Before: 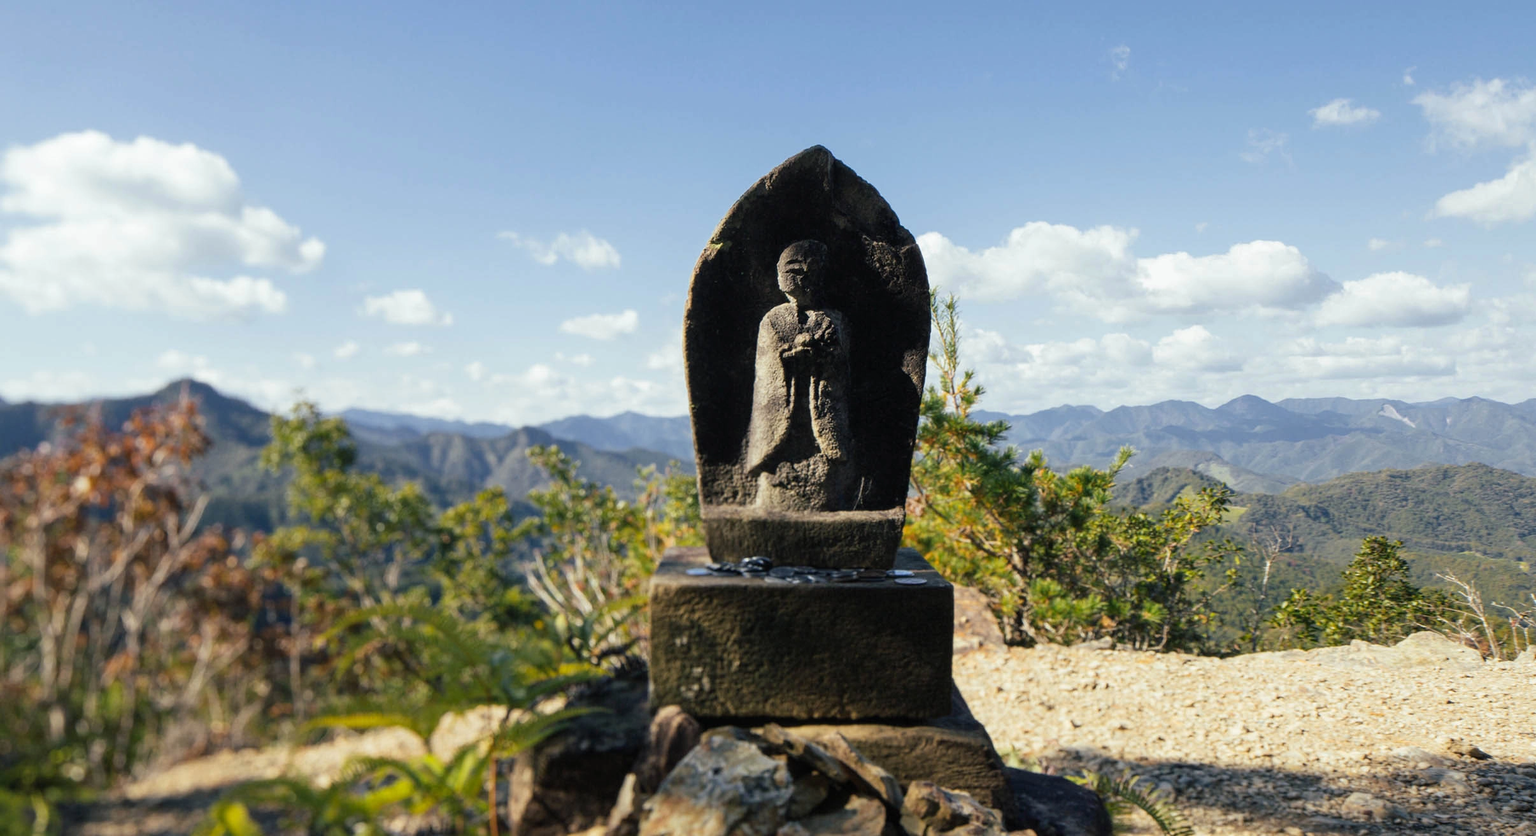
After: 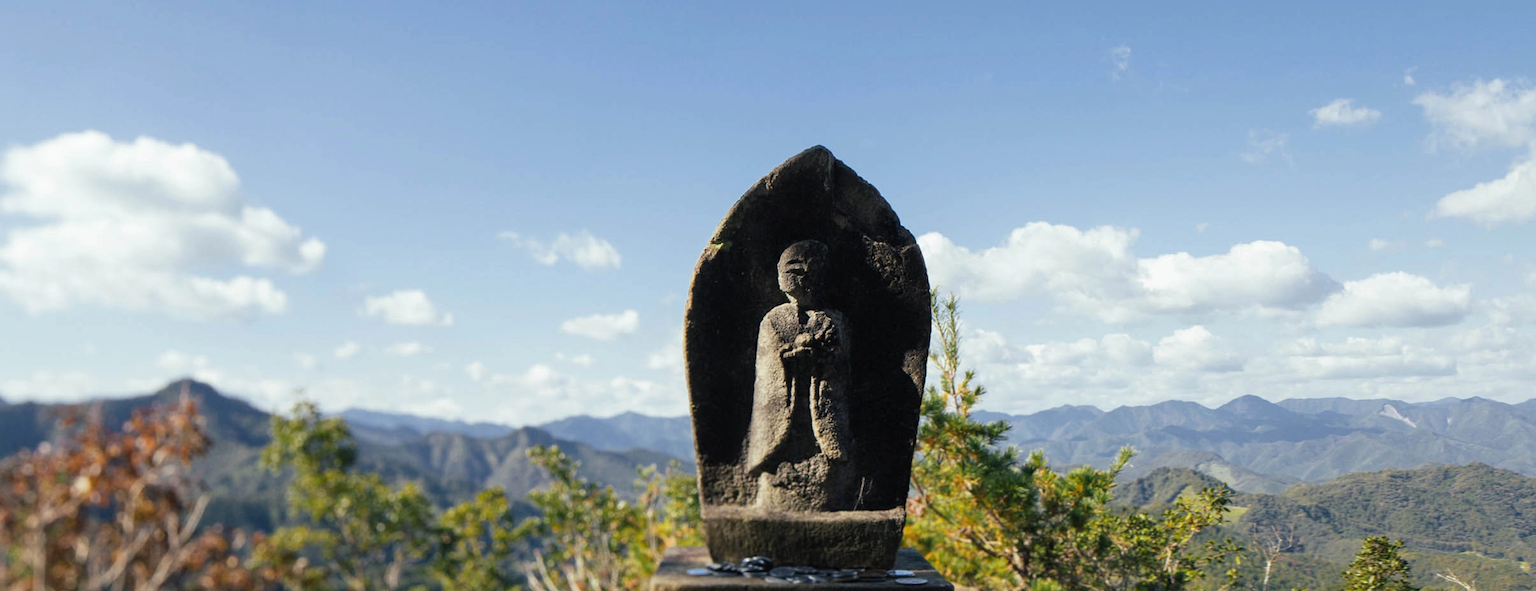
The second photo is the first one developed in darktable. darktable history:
crop: right 0%, bottom 29.143%
